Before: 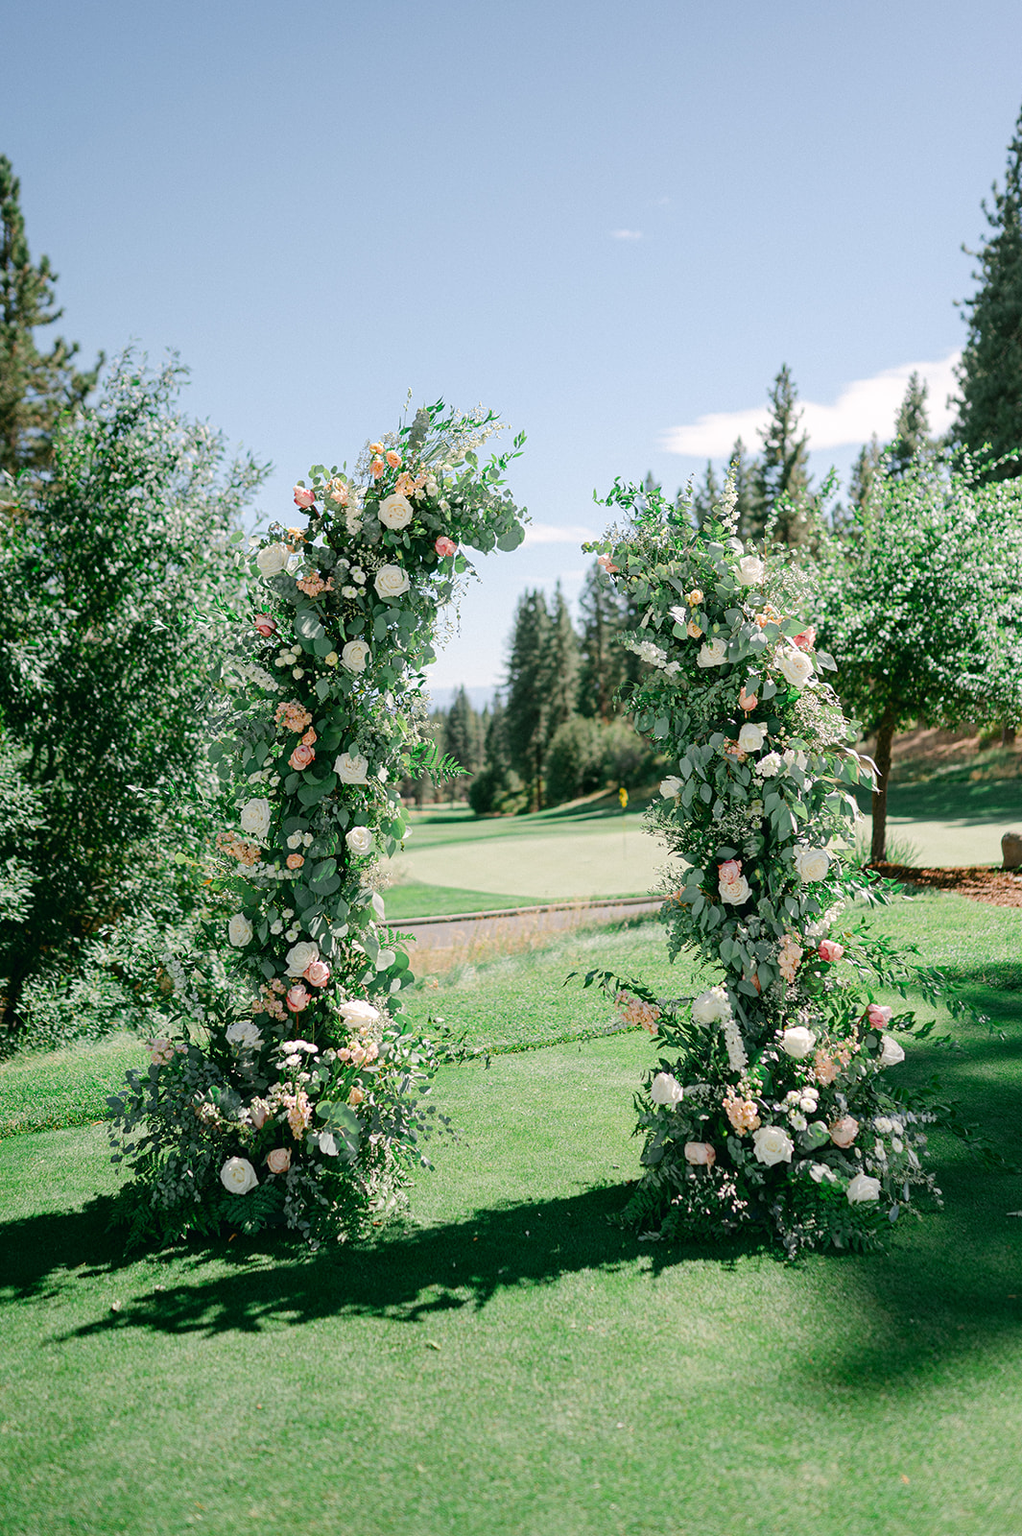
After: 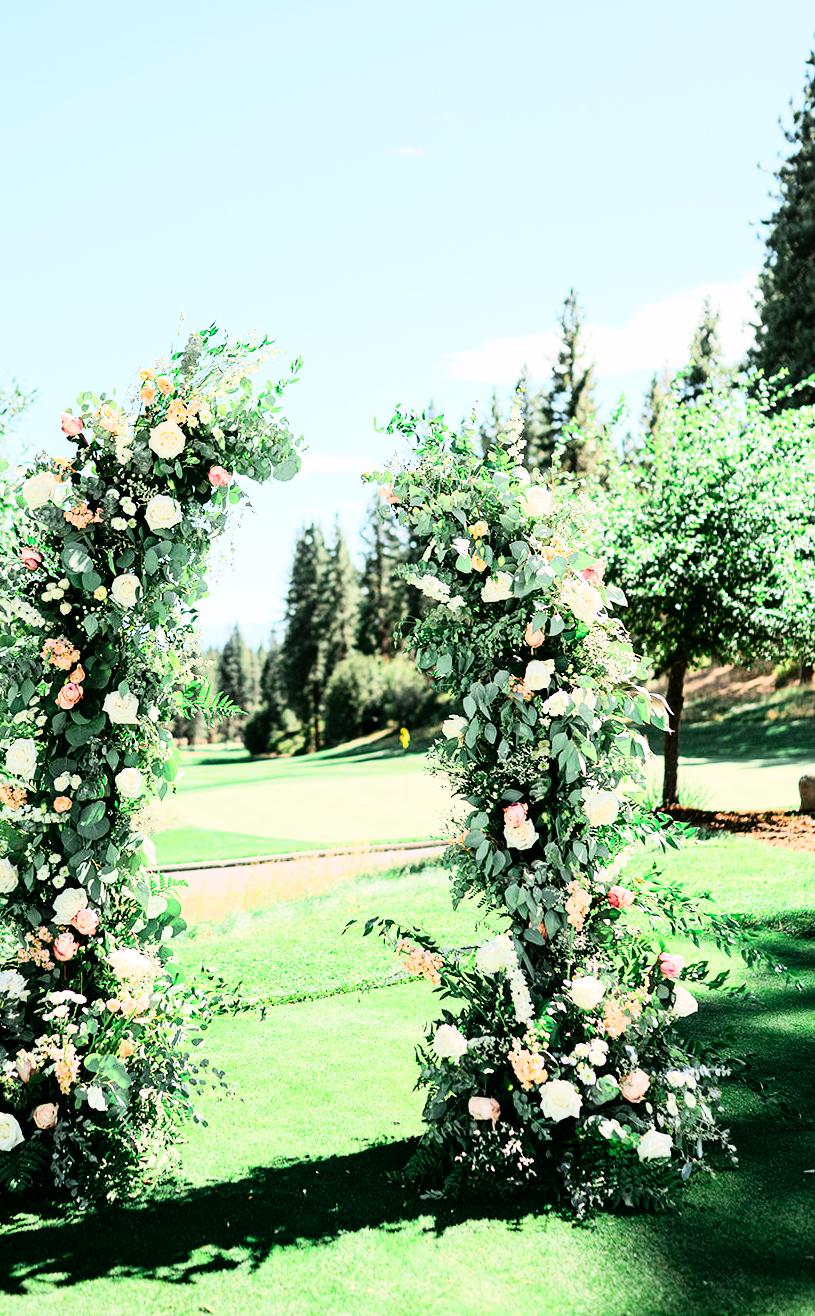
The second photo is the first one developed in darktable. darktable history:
rgb curve: curves: ch0 [(0, 0) (0.21, 0.15) (0.24, 0.21) (0.5, 0.75) (0.75, 0.96) (0.89, 0.99) (1, 1)]; ch1 [(0, 0.02) (0.21, 0.13) (0.25, 0.2) (0.5, 0.67) (0.75, 0.9) (0.89, 0.97) (1, 1)]; ch2 [(0, 0.02) (0.21, 0.13) (0.25, 0.2) (0.5, 0.67) (0.75, 0.9) (0.89, 0.97) (1, 1)], compensate middle gray true
crop: left 23.095%, top 5.827%, bottom 11.854%
exposure: exposure -0.041 EV, compensate highlight preservation false
